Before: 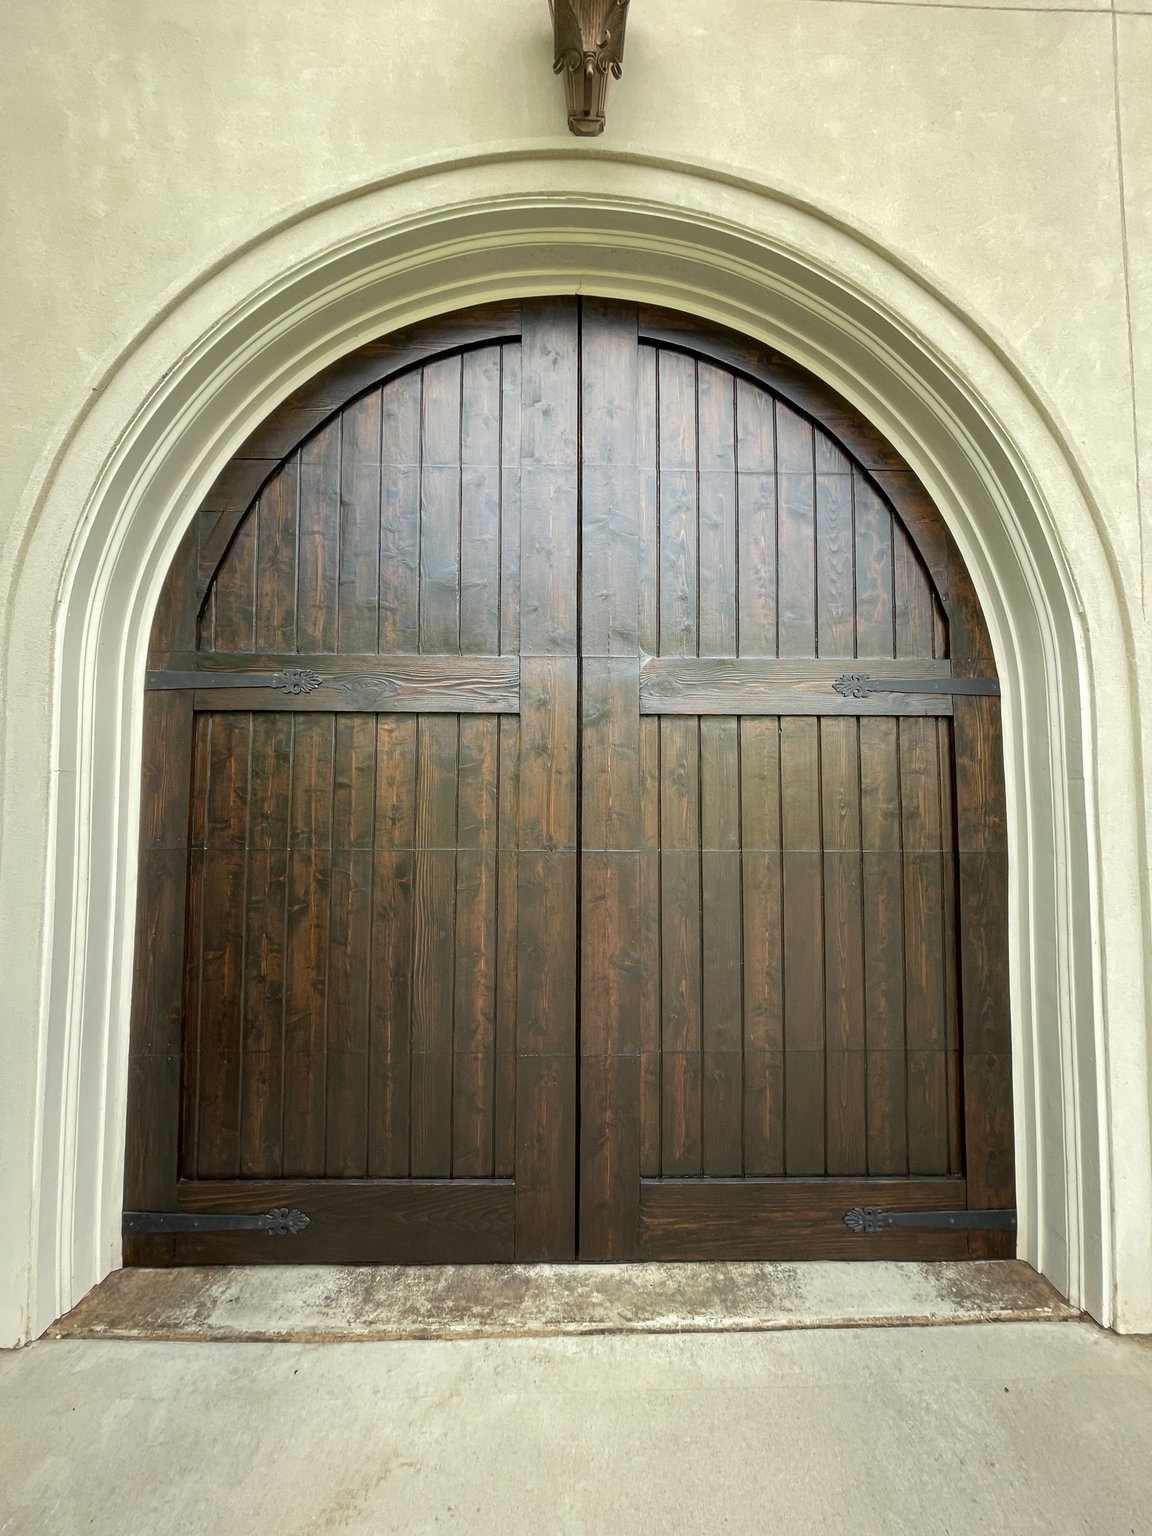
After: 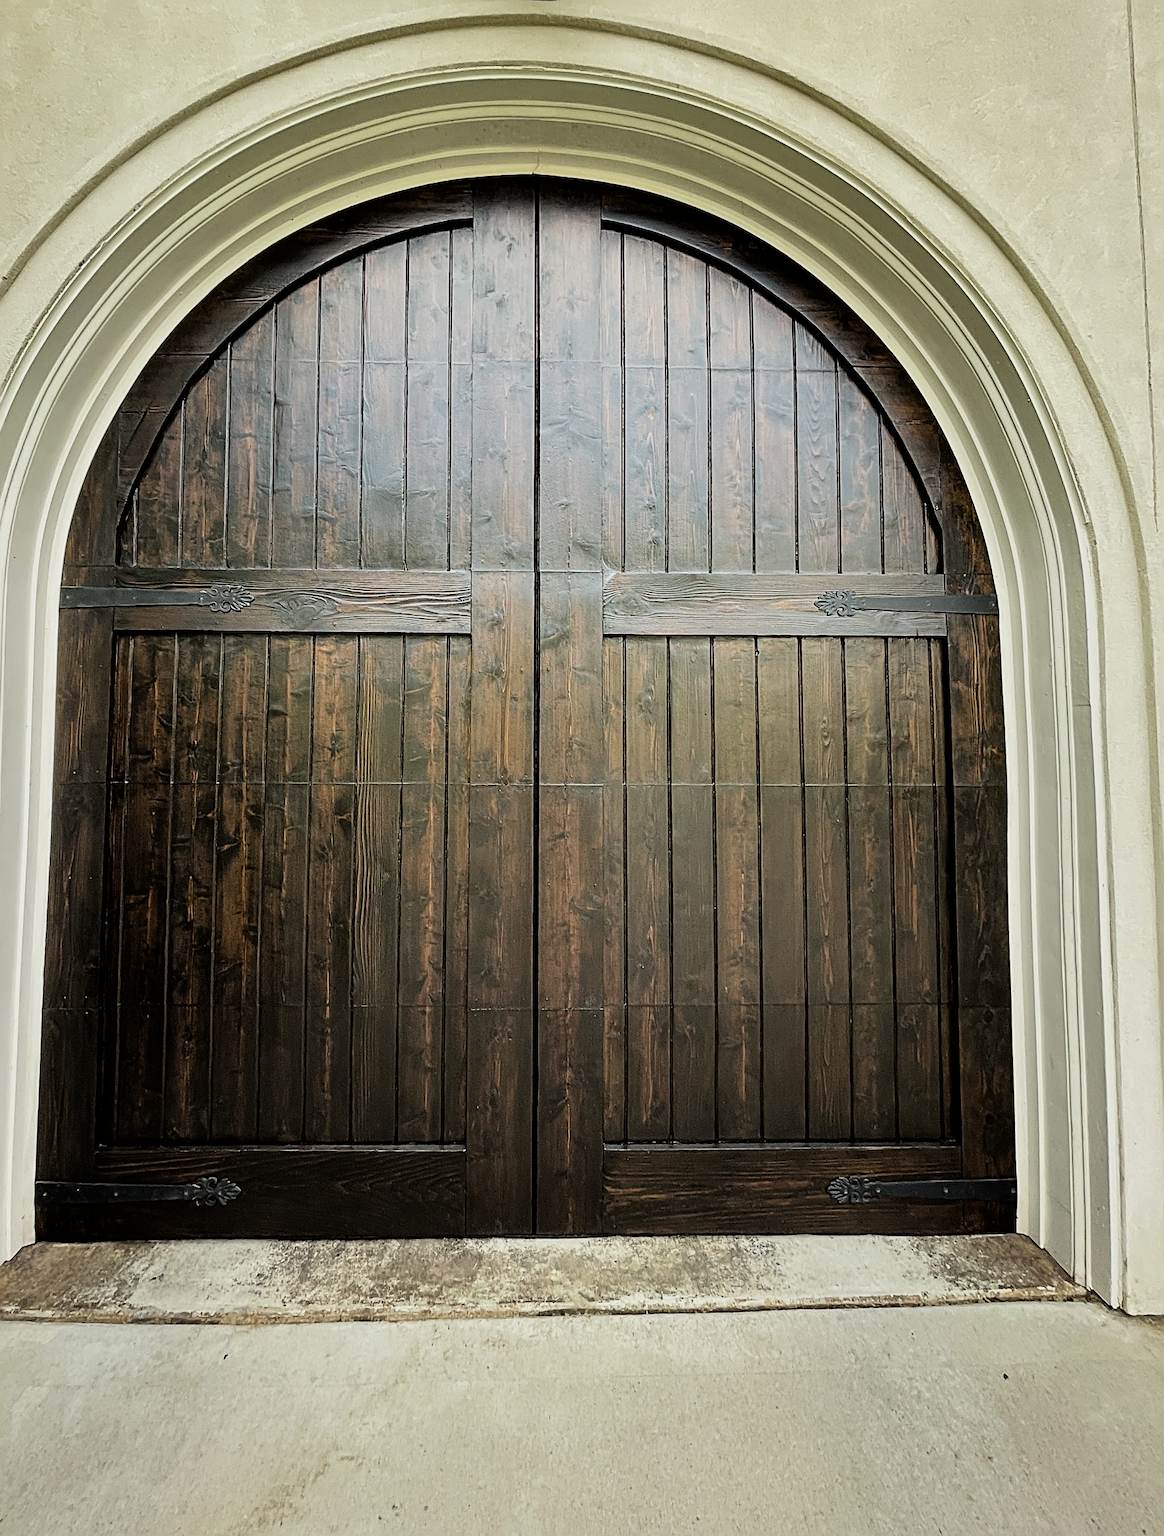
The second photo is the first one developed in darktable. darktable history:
filmic rgb: black relative exposure -4.98 EV, white relative exposure 3.96 EV, hardness 2.89, contrast 1.398
shadows and highlights: shadows 25.09, highlights -47.89, soften with gaussian
crop and rotate: left 7.868%, top 8.906%
sharpen: radius 2.576, amount 0.696
